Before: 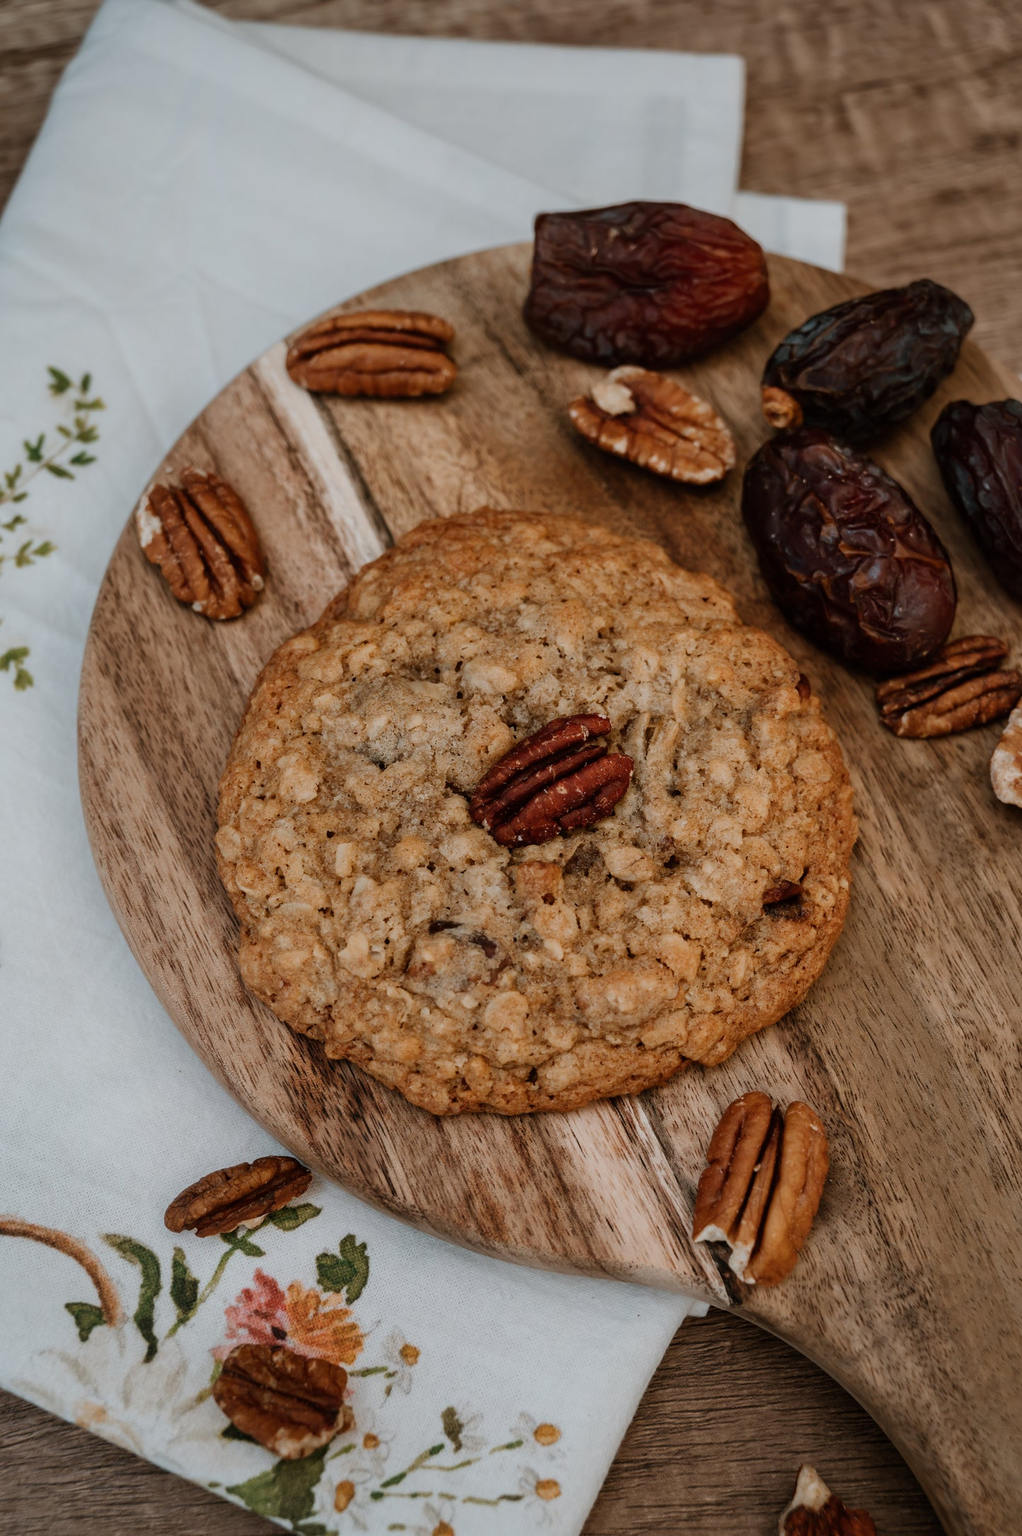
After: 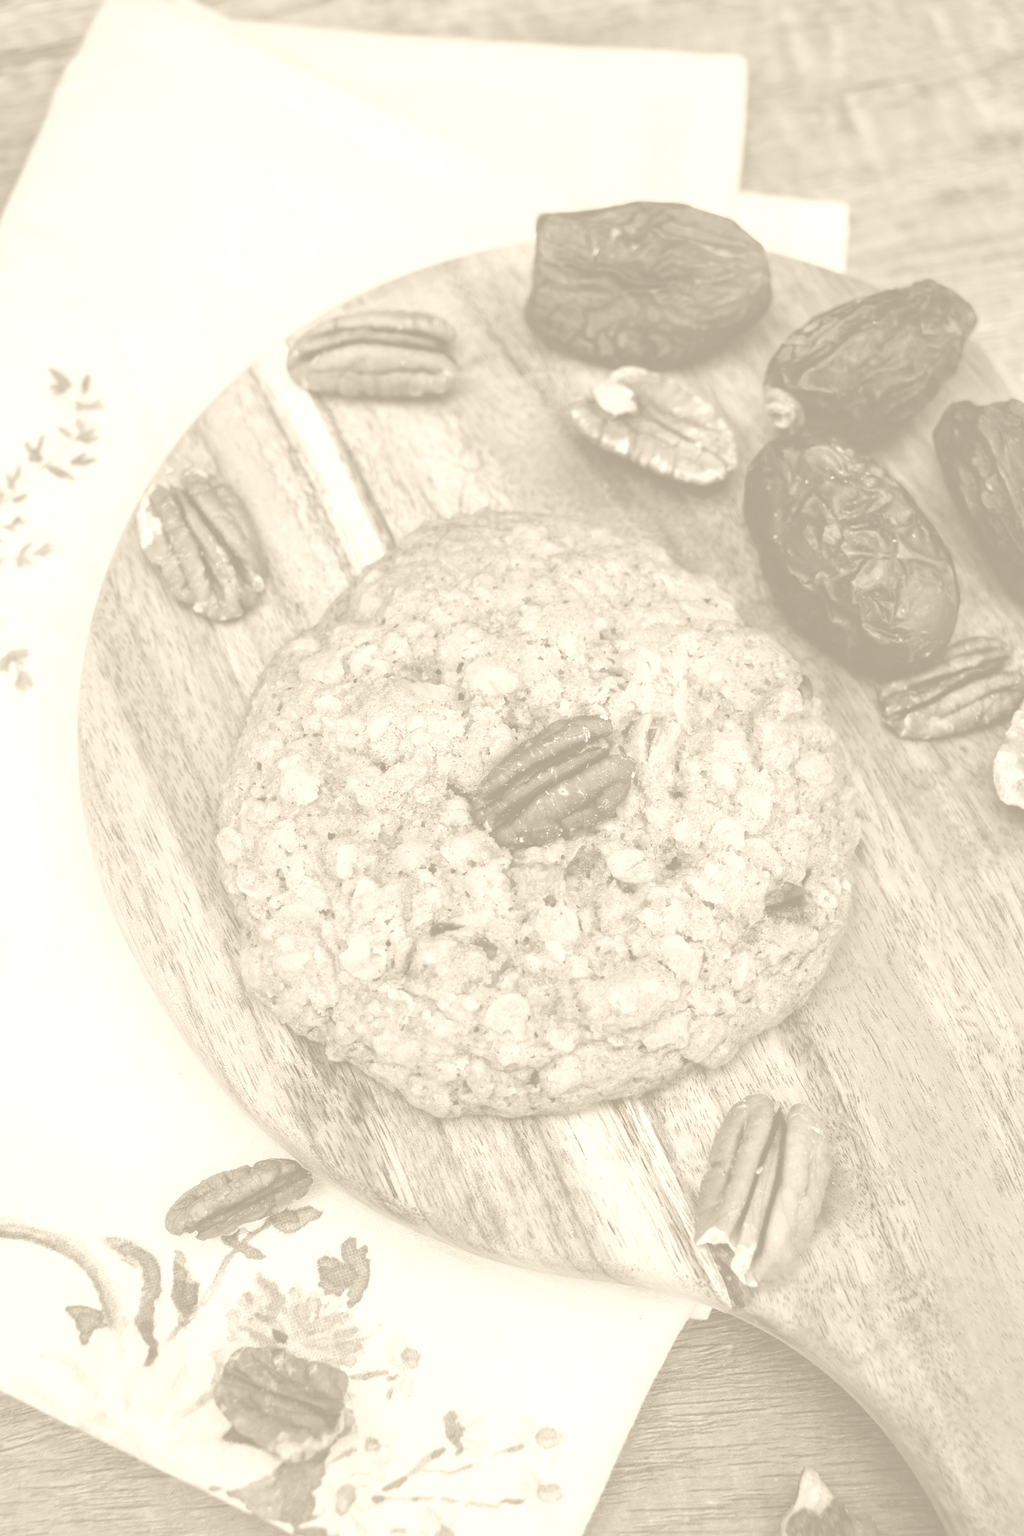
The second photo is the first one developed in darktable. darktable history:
crop: top 0.05%, bottom 0.098%
colorize: hue 36°, saturation 71%, lightness 80.79%
